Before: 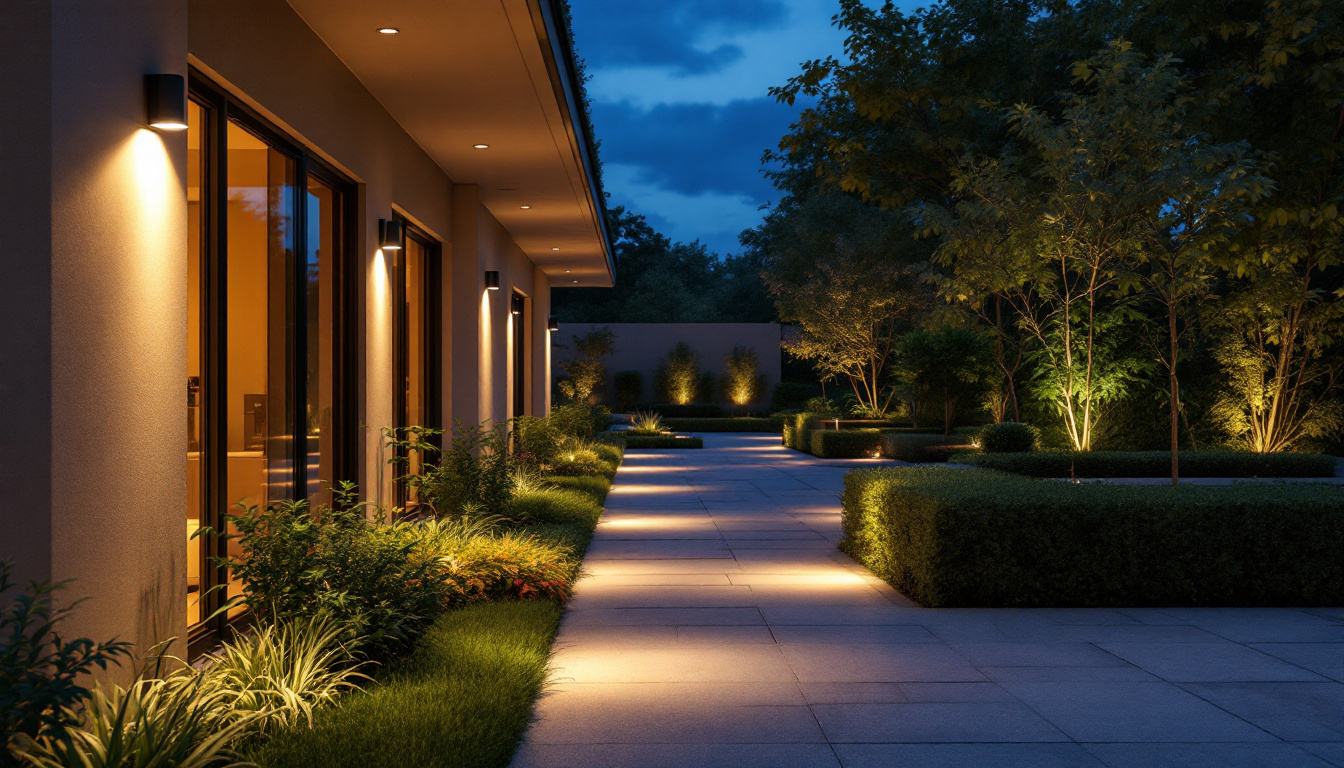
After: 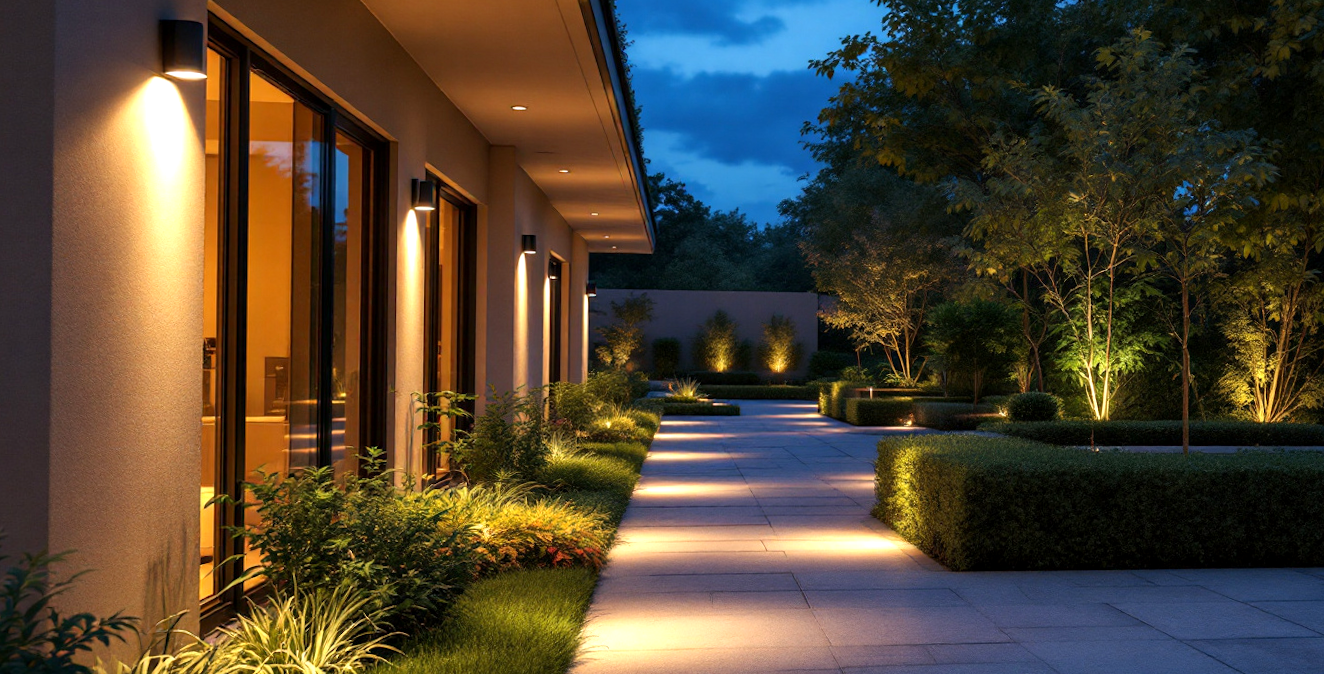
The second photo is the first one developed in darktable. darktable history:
crop: top 0.448%, right 0.264%, bottom 5.045%
rotate and perspective: rotation 0.679°, lens shift (horizontal) 0.136, crop left 0.009, crop right 0.991, crop top 0.078, crop bottom 0.95
exposure: black level correction 0.001, exposure 0.5 EV, compensate exposure bias true, compensate highlight preservation false
